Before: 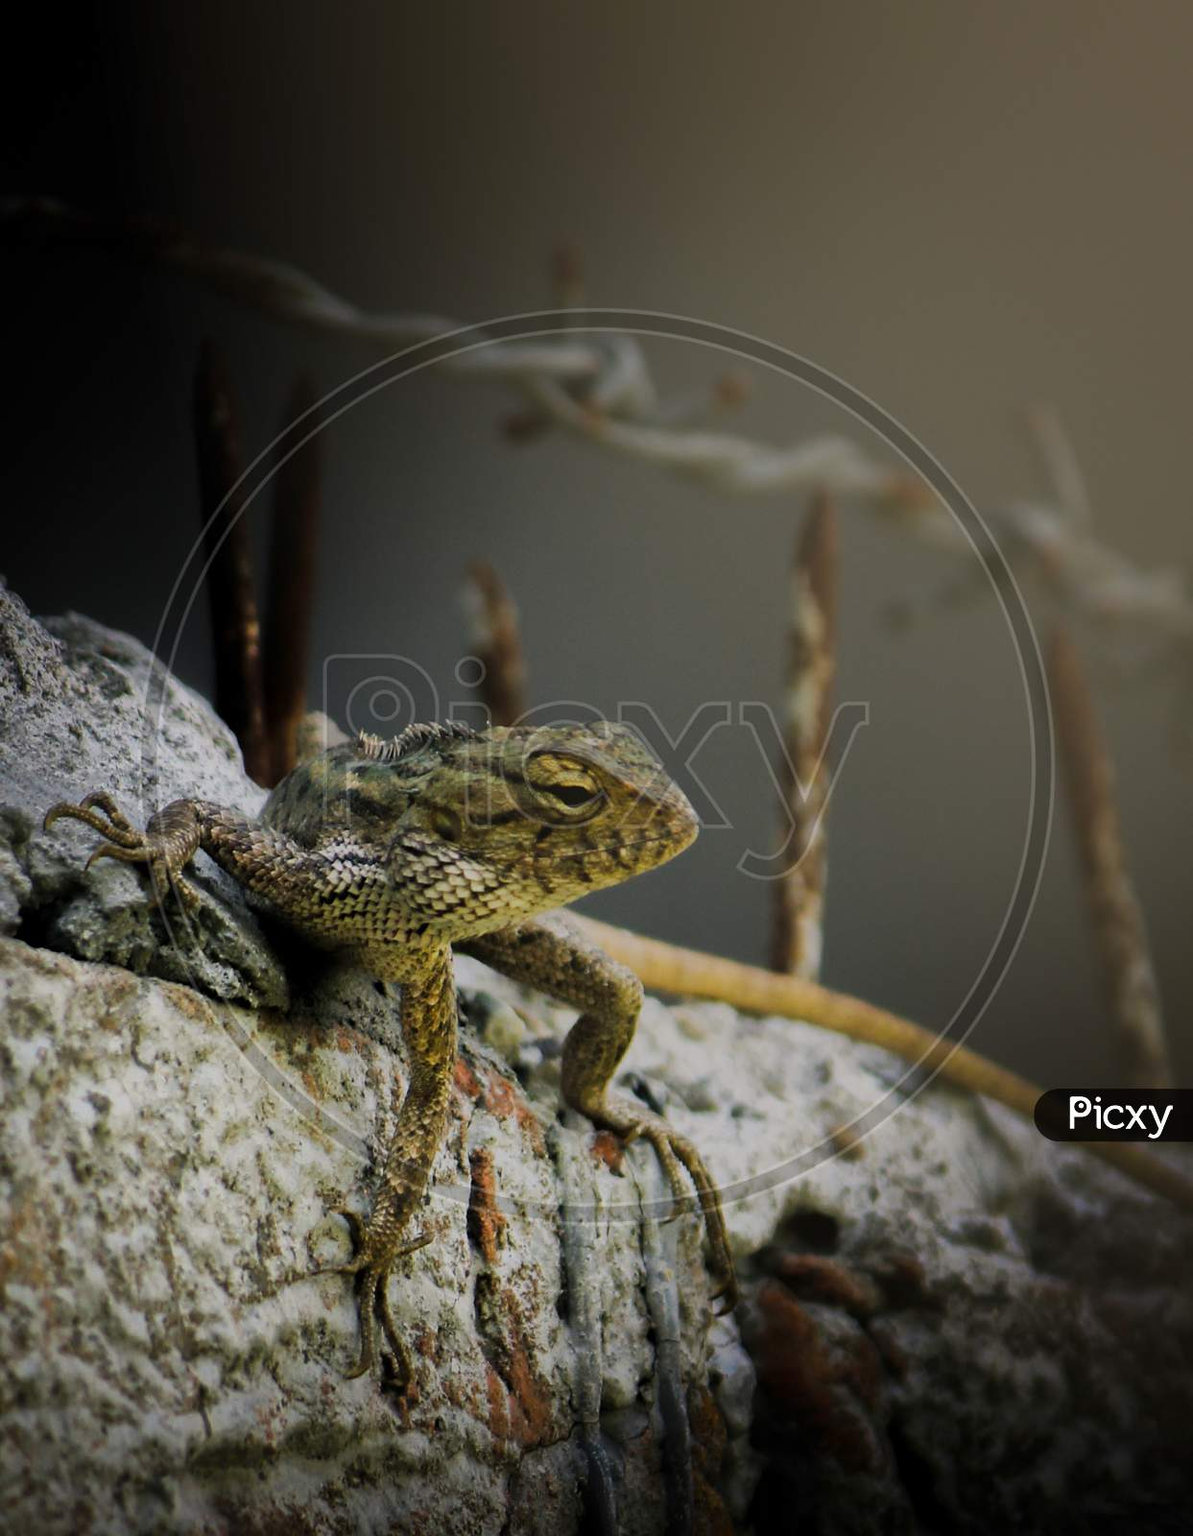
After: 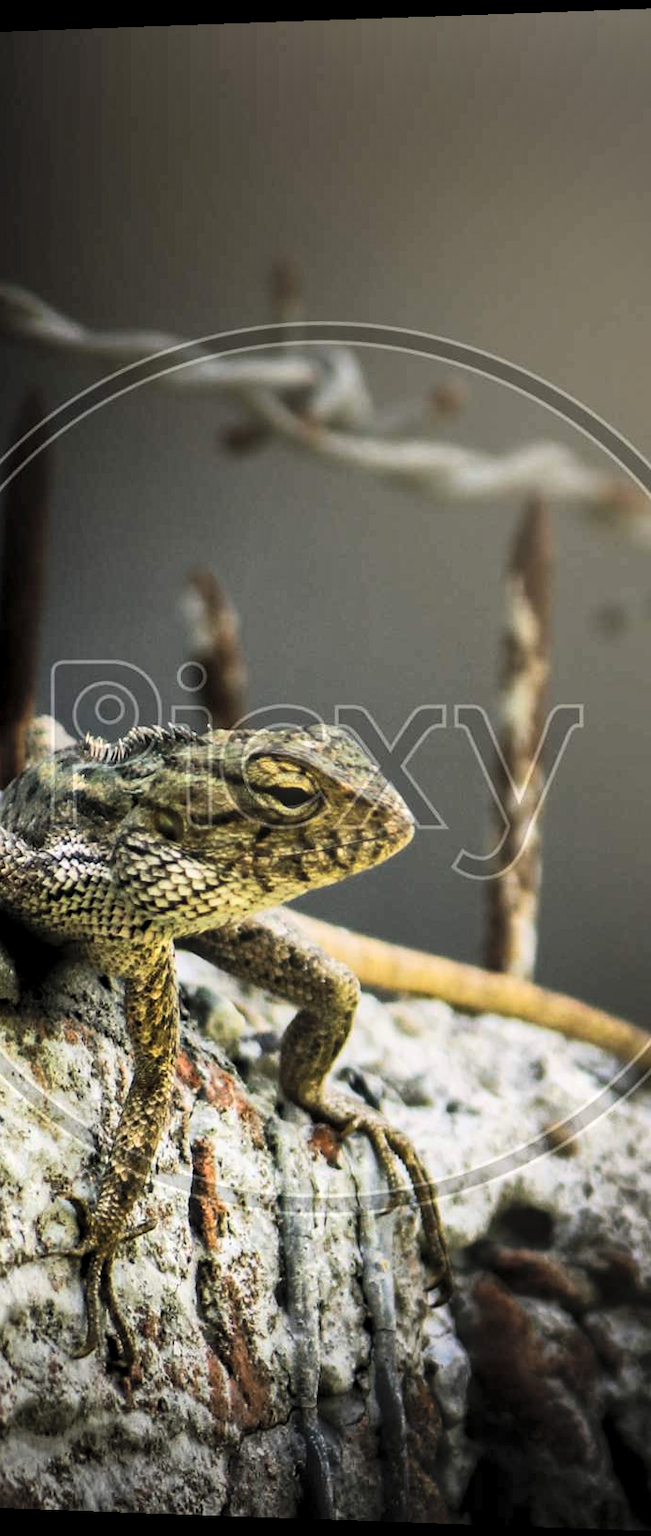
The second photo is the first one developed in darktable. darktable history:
vignetting: fall-off start 74.49%, fall-off radius 65.9%, brightness -0.628, saturation -0.68
crop: left 21.674%, right 22.086%
shadows and highlights: soften with gaussian
rotate and perspective: lens shift (horizontal) -0.055, automatic cropping off
local contrast: detail 130%
tone equalizer: -8 EV -0.75 EV, -7 EV -0.7 EV, -6 EV -0.6 EV, -5 EV -0.4 EV, -3 EV 0.4 EV, -2 EV 0.6 EV, -1 EV 0.7 EV, +0 EV 0.75 EV, edges refinement/feathering 500, mask exposure compensation -1.57 EV, preserve details no
contrast brightness saturation: contrast 0.14, brightness 0.21
